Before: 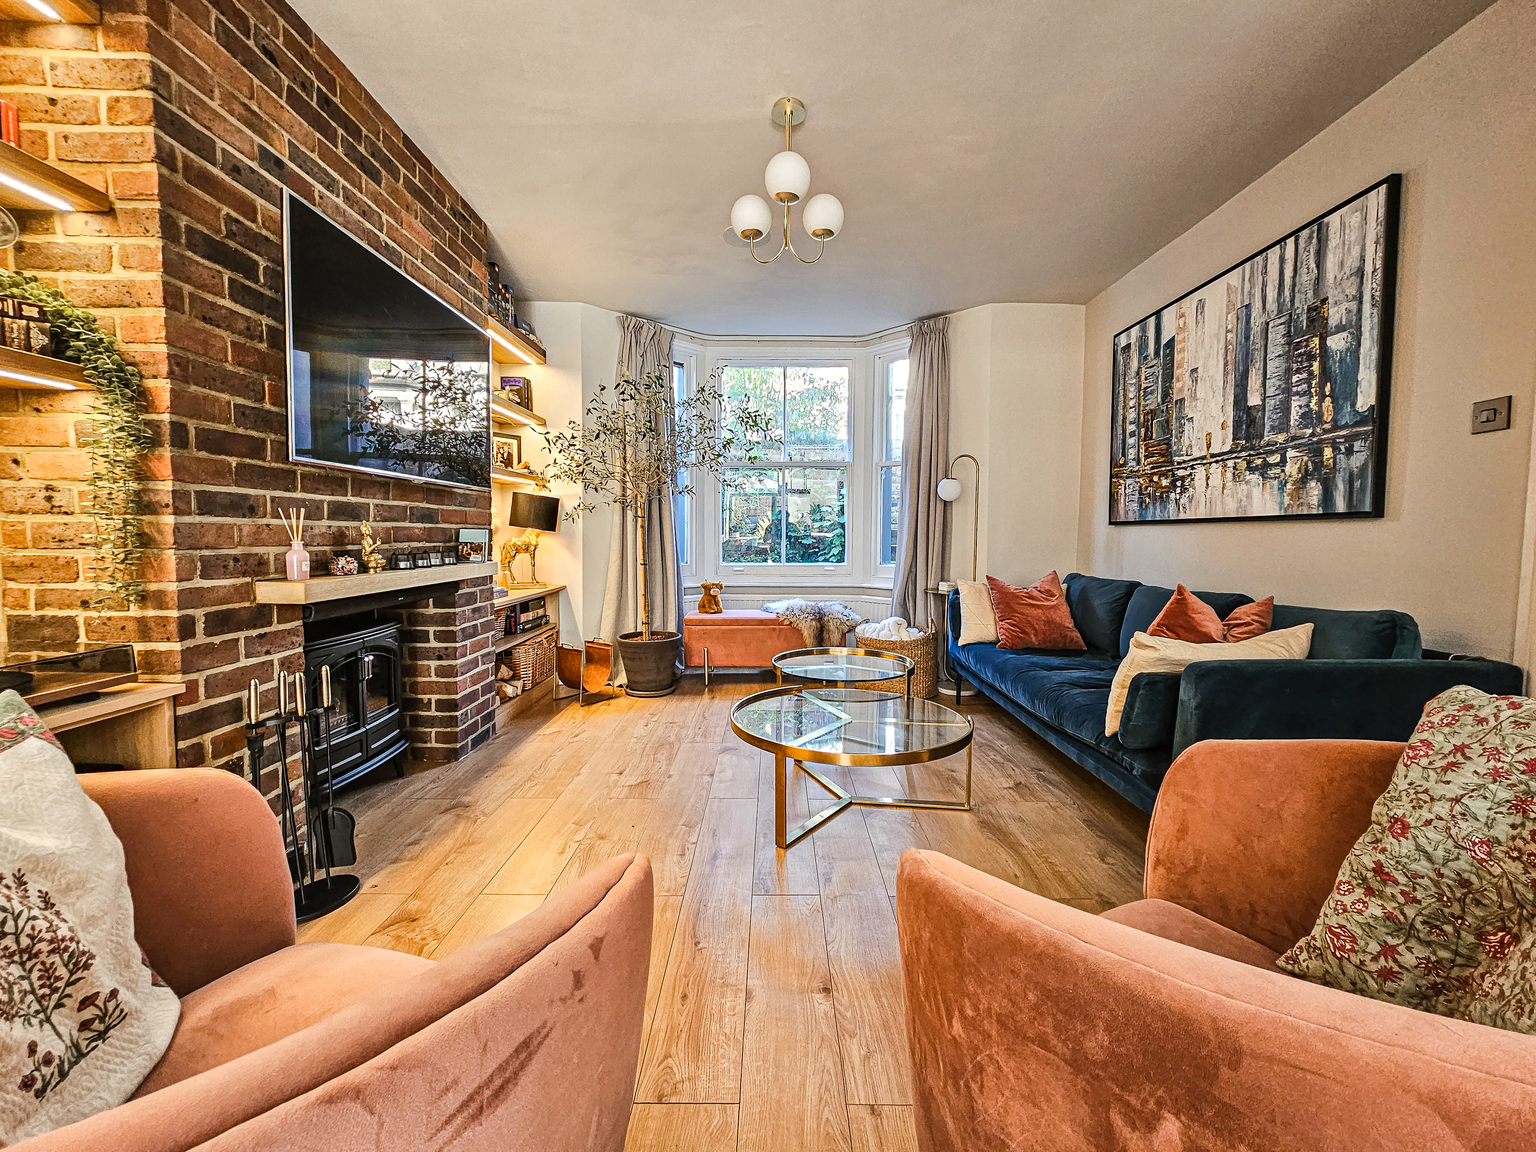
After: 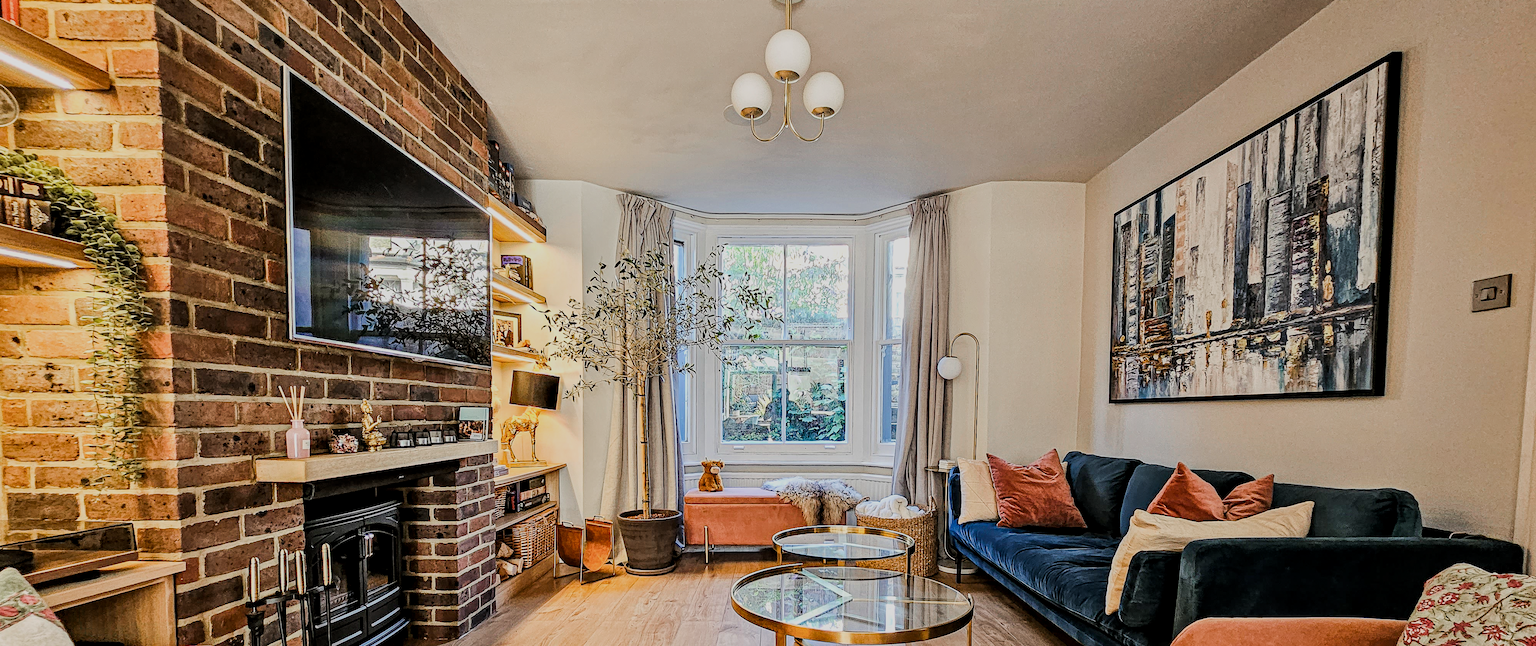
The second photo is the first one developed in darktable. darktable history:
filmic rgb: black relative exposure -7.65 EV, white relative exposure 4.56 EV, hardness 3.61
local contrast: highlights 100%, shadows 100%, detail 120%, midtone range 0.2
crop and rotate: top 10.605%, bottom 33.274%
